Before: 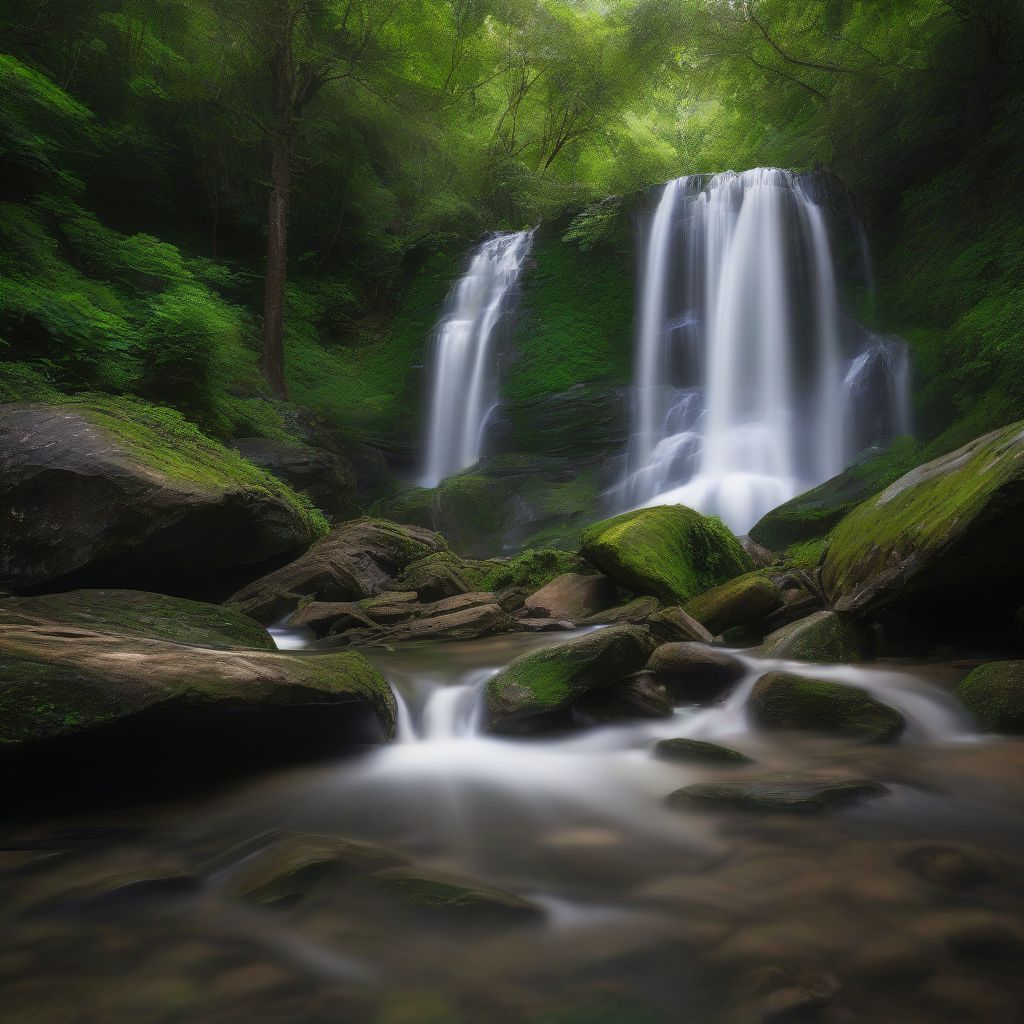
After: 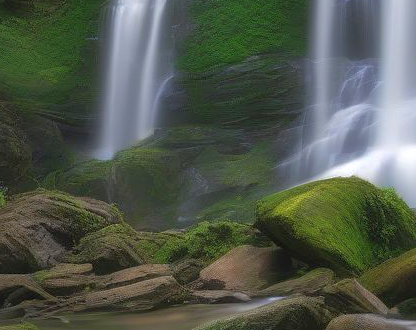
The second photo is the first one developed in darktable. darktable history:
shadows and highlights: on, module defaults
crop: left 31.764%, top 32.089%, right 27.536%, bottom 35.658%
exposure: exposure 0.201 EV, compensate exposure bias true, compensate highlight preservation false
tone equalizer: on, module defaults
